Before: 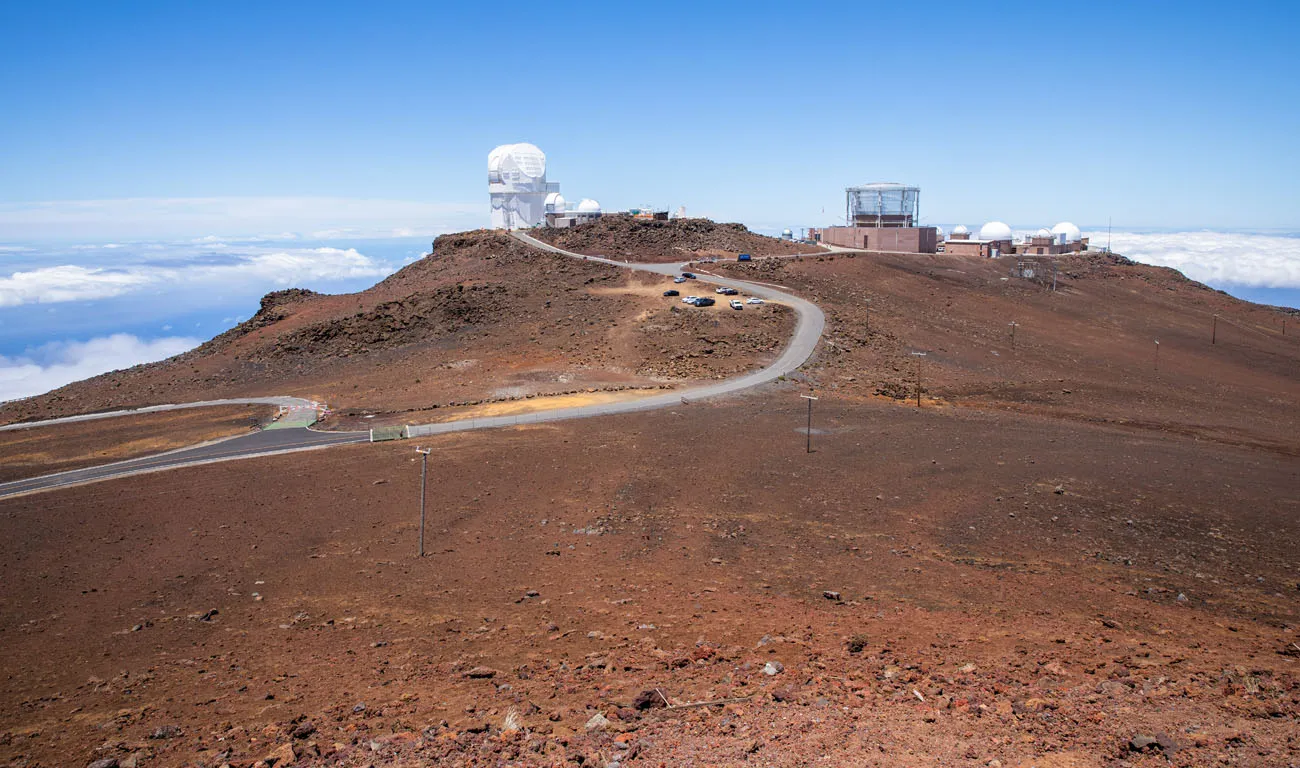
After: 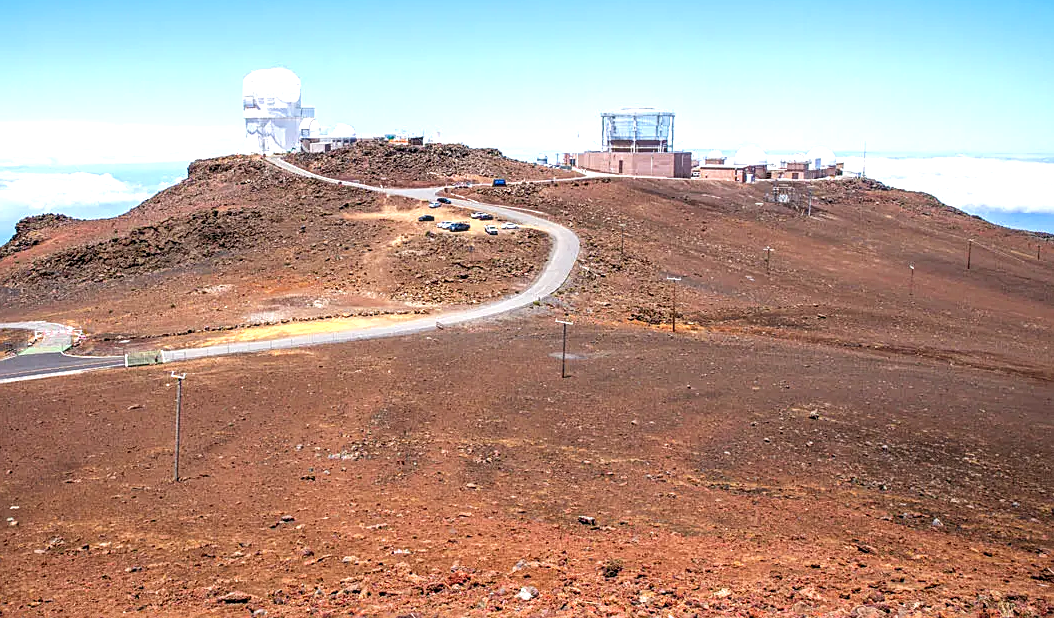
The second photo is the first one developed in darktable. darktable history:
crop: left 18.895%, top 9.766%, right 0%, bottom 9.701%
base curve: curves: ch0 [(0, 0) (0.472, 0.508) (1, 1)], preserve colors none
contrast brightness saturation: contrast 0.036, saturation 0.16
sharpen: amount 0.495
exposure: black level correction 0, exposure 0.691 EV, compensate highlight preservation false
local contrast: detail 130%
tone equalizer: mask exposure compensation -0.489 EV
